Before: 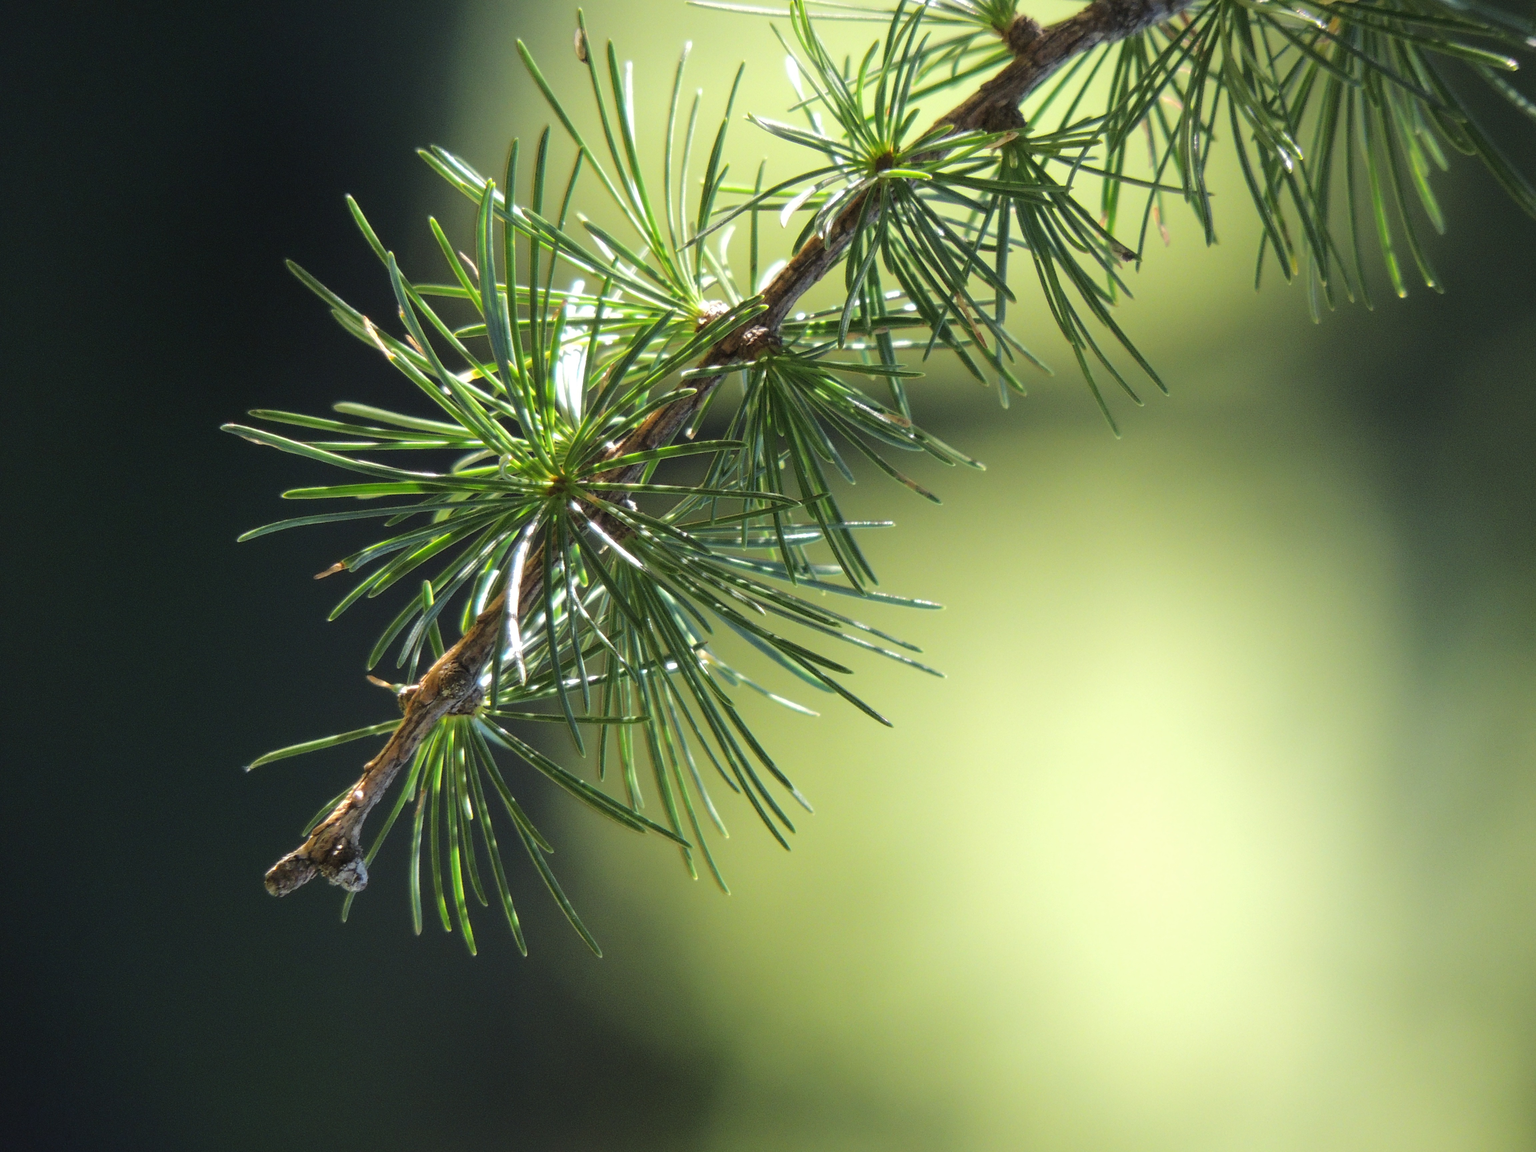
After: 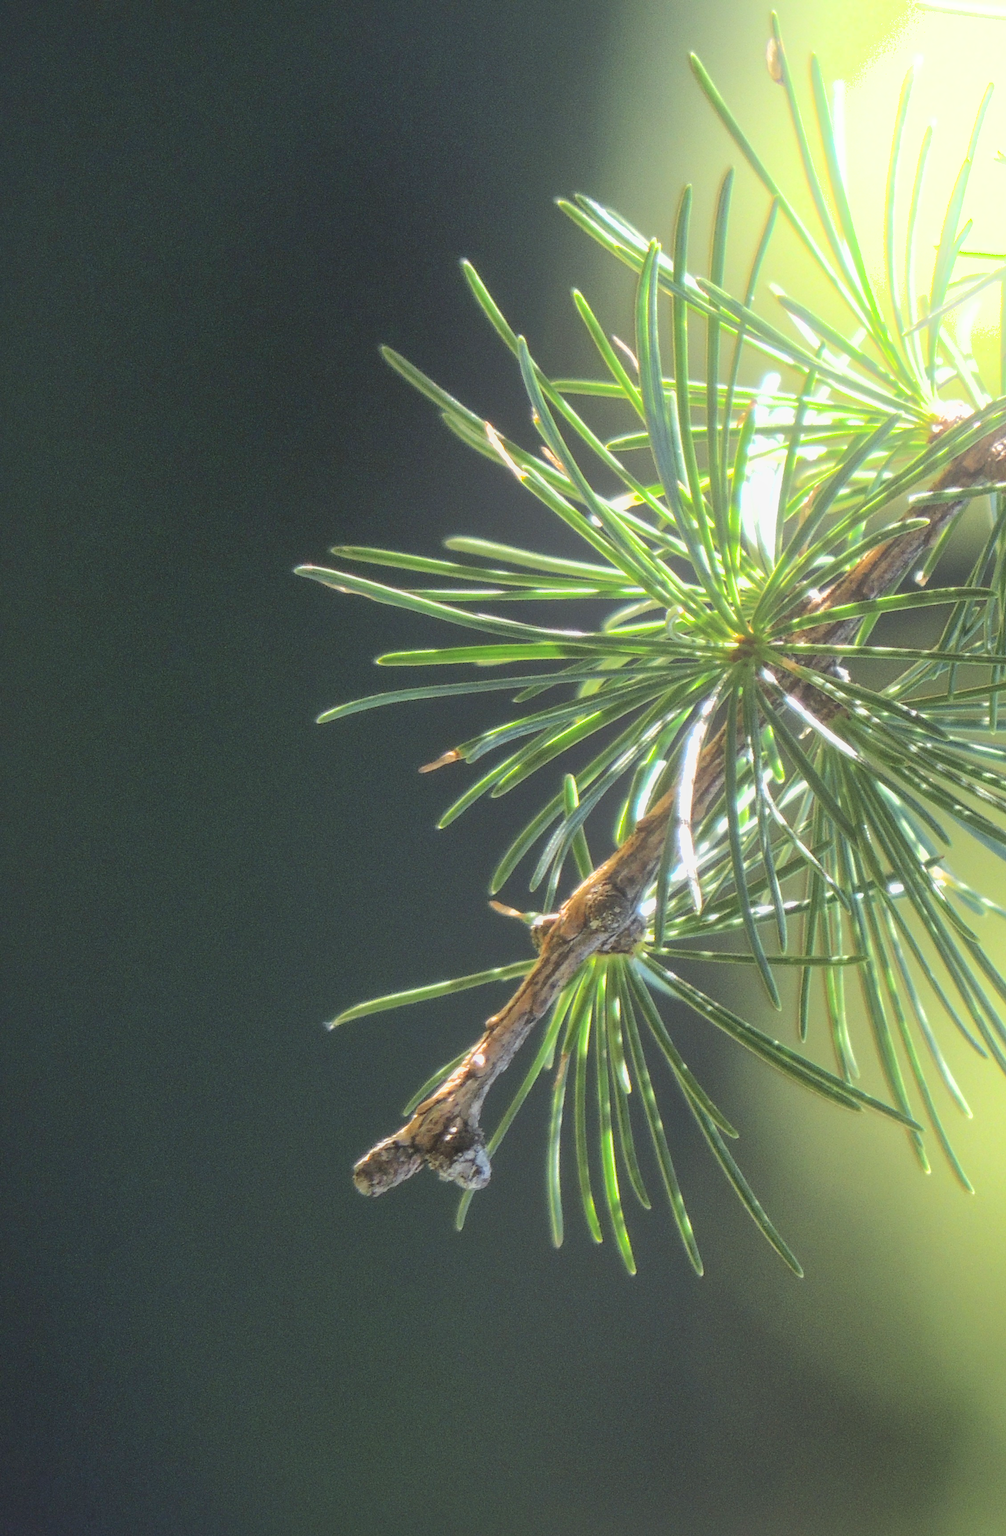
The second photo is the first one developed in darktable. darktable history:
exposure: black level correction 0, exposure 0.7 EV, compensate exposure bias true, compensate highlight preservation false
local contrast: highlights 48%, shadows 0%, detail 100%
shadows and highlights: on, module defaults
color correction: saturation 0.85
crop and rotate: left 0%, top 0%, right 50.845%
bloom: size 40%
